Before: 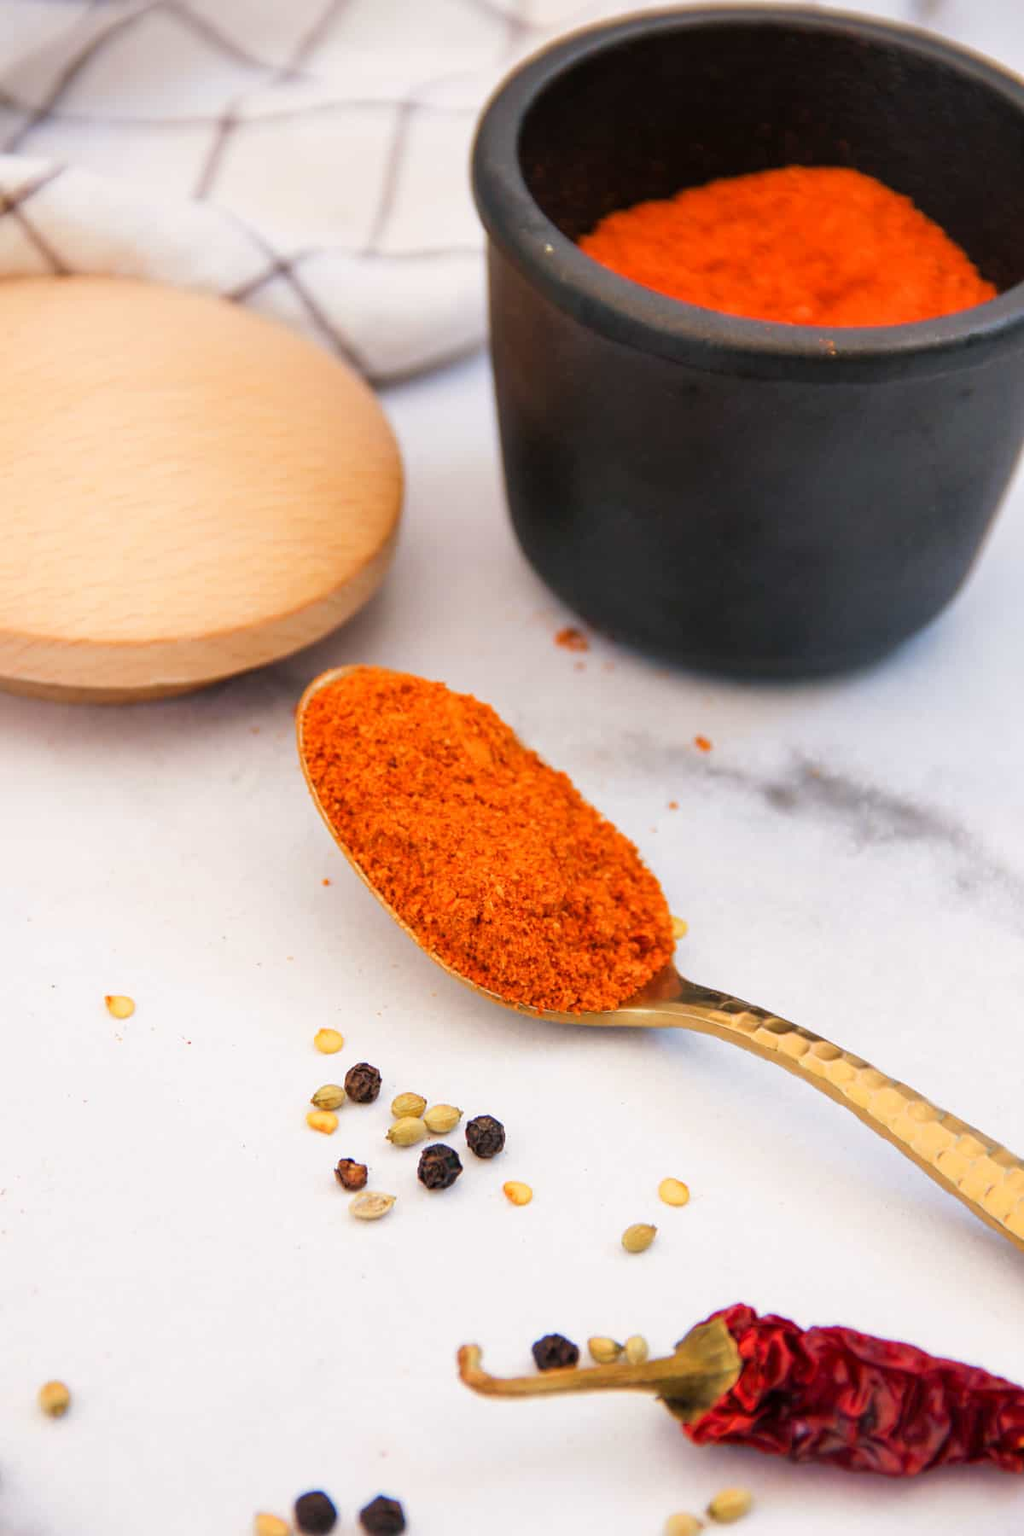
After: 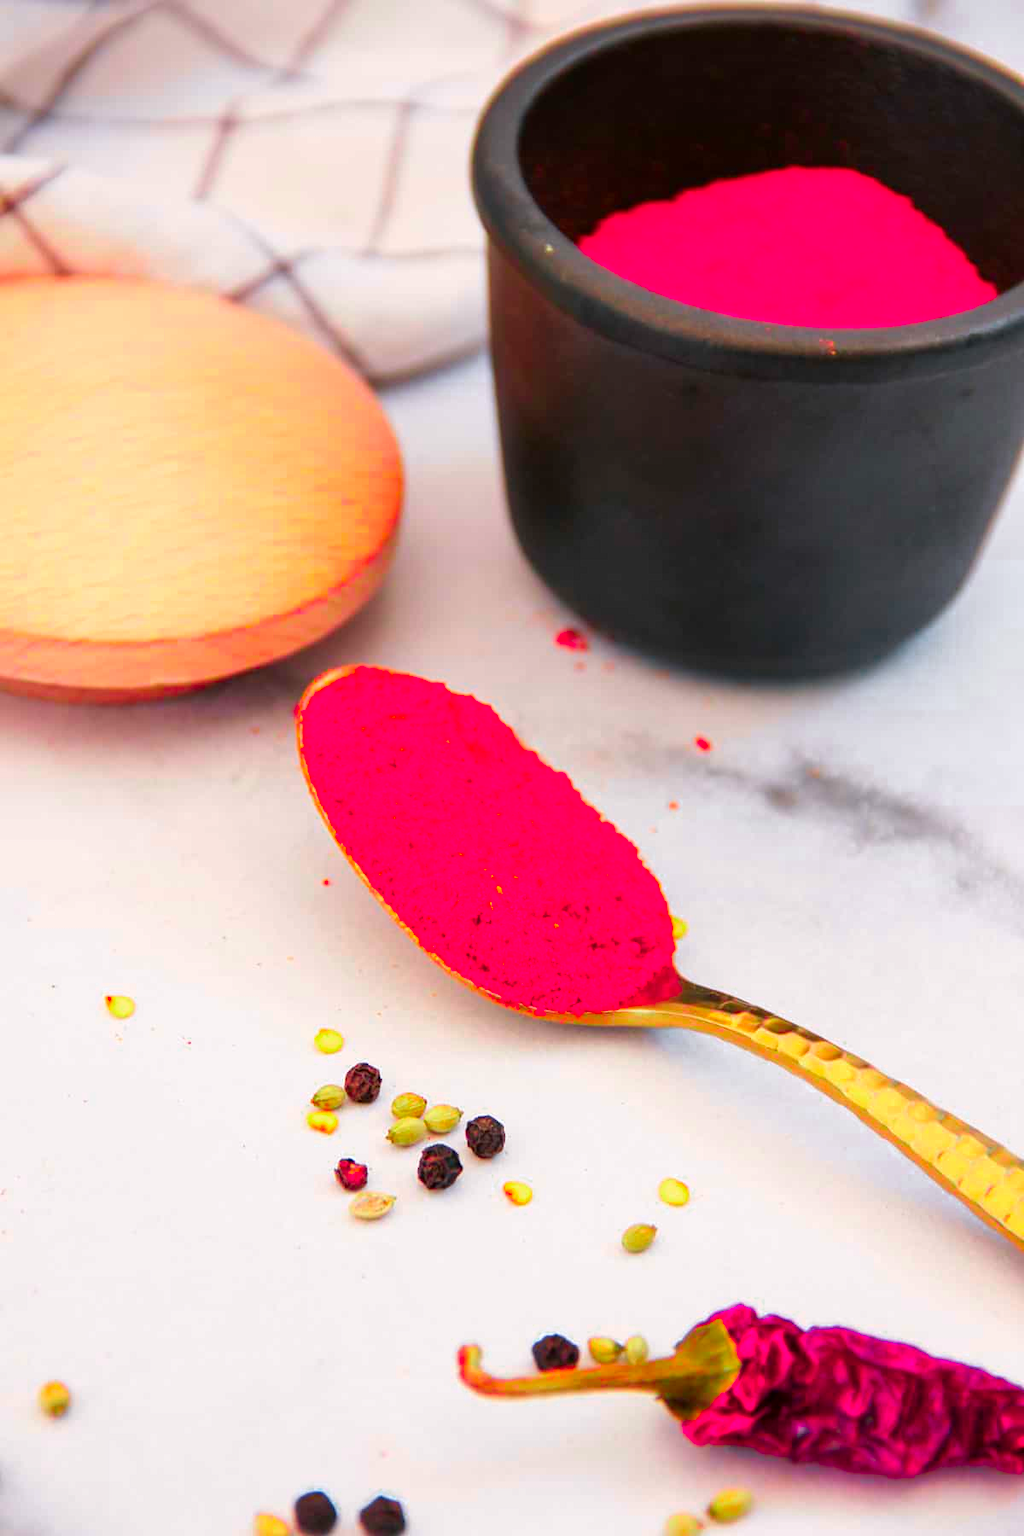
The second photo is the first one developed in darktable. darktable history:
contrast brightness saturation: brightness -0.02, saturation 0.35
color zones: curves: ch0 [(0, 0.533) (0.126, 0.533) (0.234, 0.533) (0.368, 0.357) (0.5, 0.5) (0.625, 0.5) (0.74, 0.637) (0.875, 0.5)]; ch1 [(0.004, 0.708) (0.129, 0.662) (0.25, 0.5) (0.375, 0.331) (0.496, 0.396) (0.625, 0.649) (0.739, 0.26) (0.875, 0.5) (1, 0.478)]; ch2 [(0, 0.409) (0.132, 0.403) (0.236, 0.558) (0.379, 0.448) (0.5, 0.5) (0.625, 0.5) (0.691, 0.39) (0.875, 0.5)]
